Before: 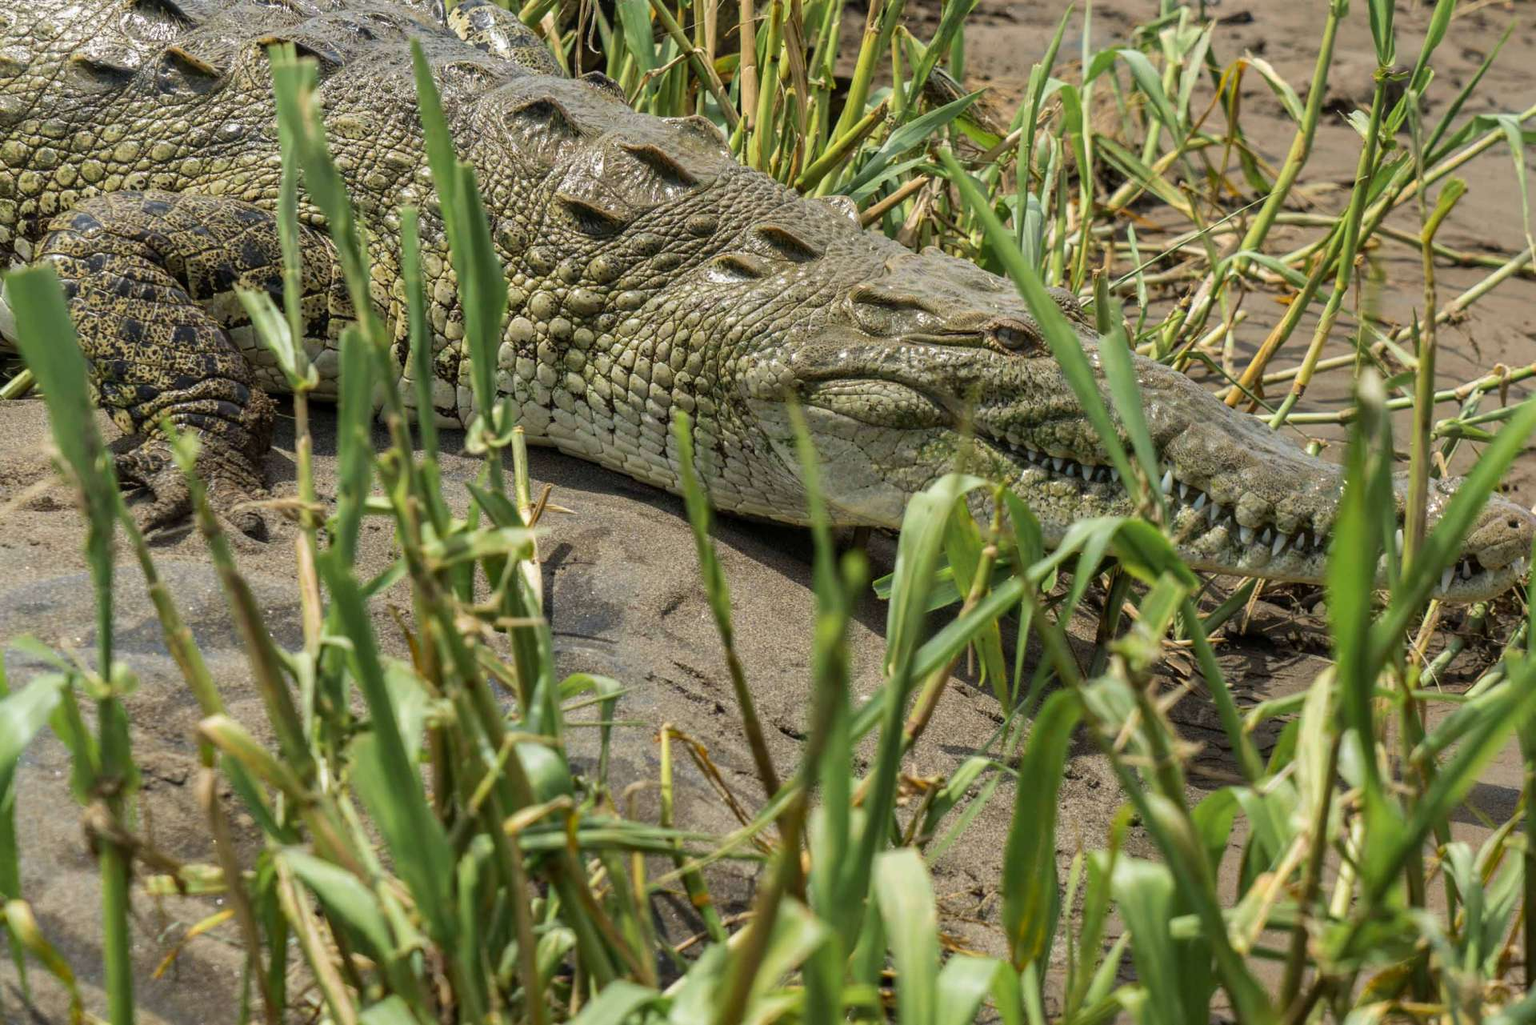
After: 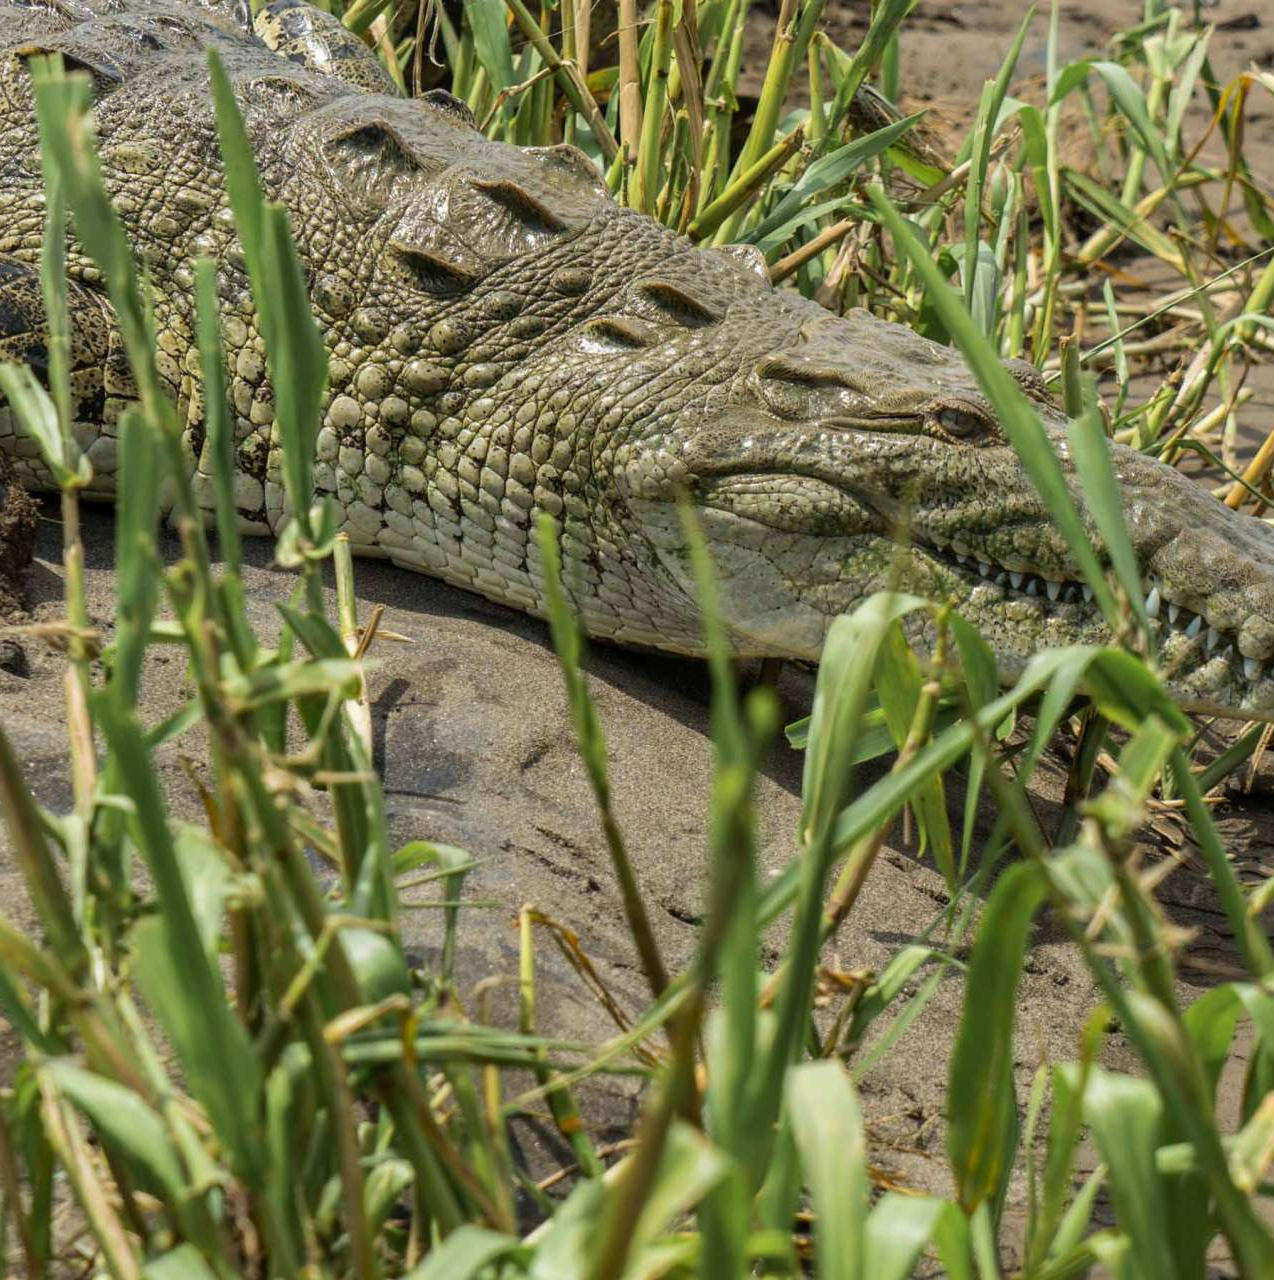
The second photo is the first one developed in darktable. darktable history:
crop and rotate: left 15.988%, right 17.645%
